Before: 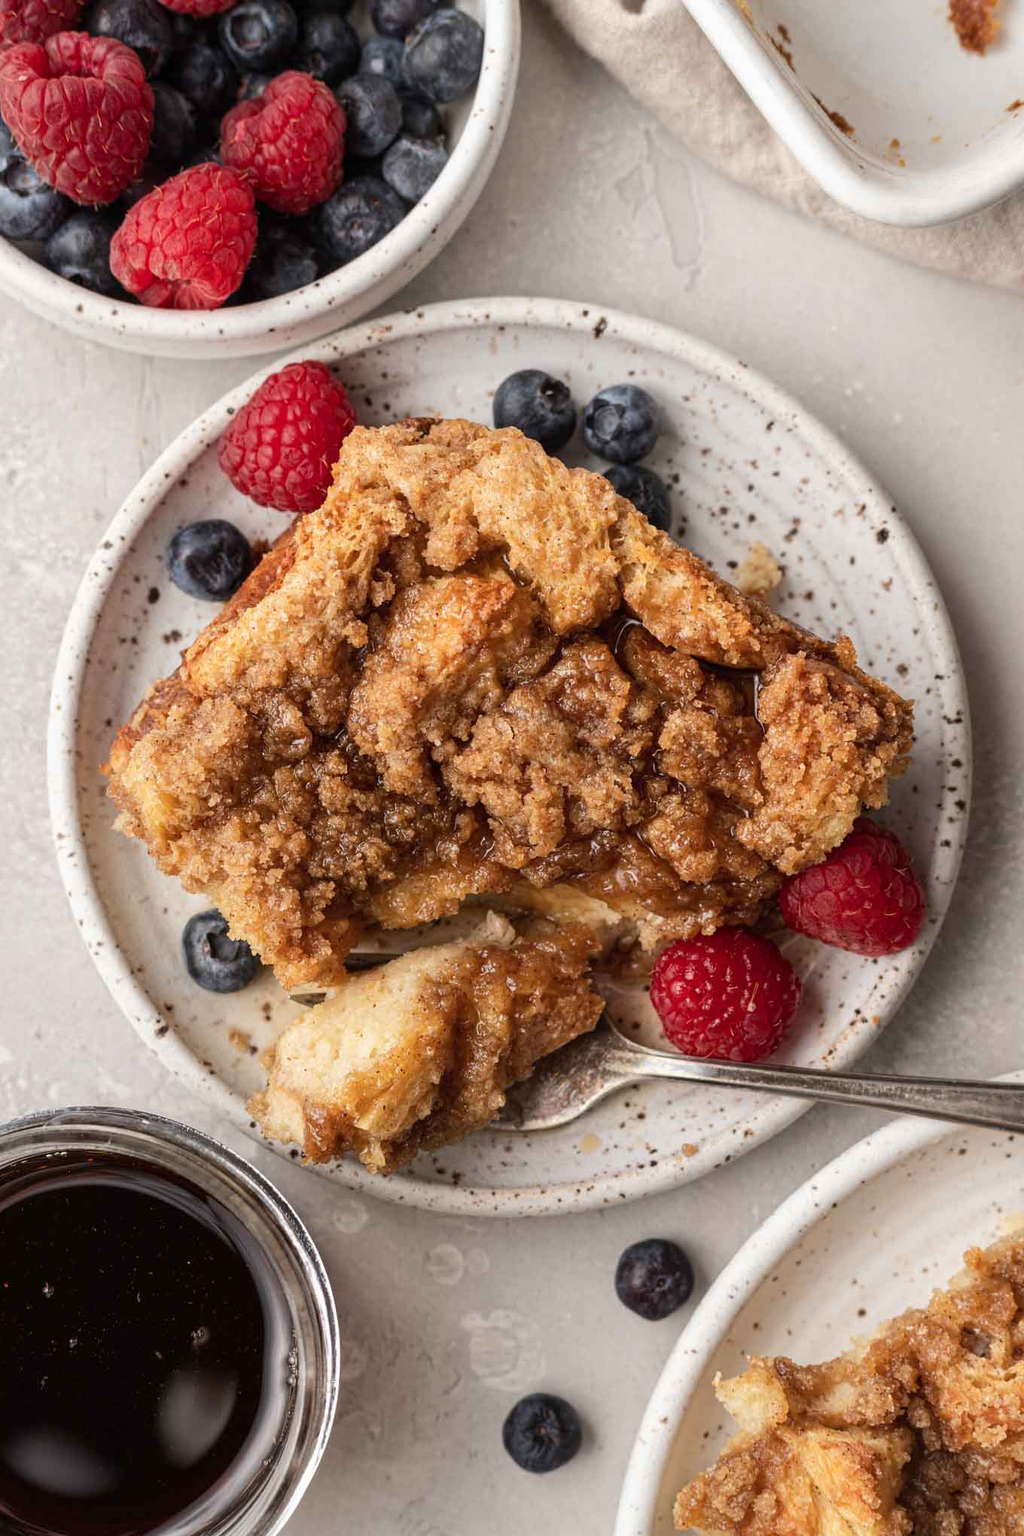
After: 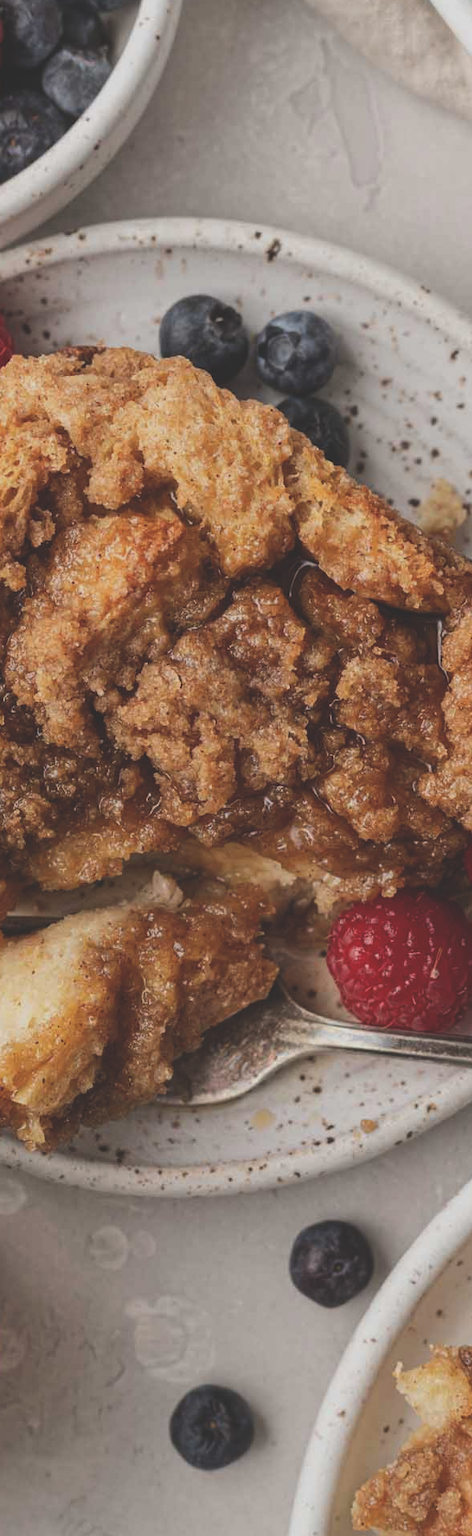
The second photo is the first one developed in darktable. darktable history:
exposure: black level correction -0.035, exposure -0.497 EV, compensate exposure bias true, compensate highlight preservation false
crop: left 33.549%, top 6.046%, right 23.017%
